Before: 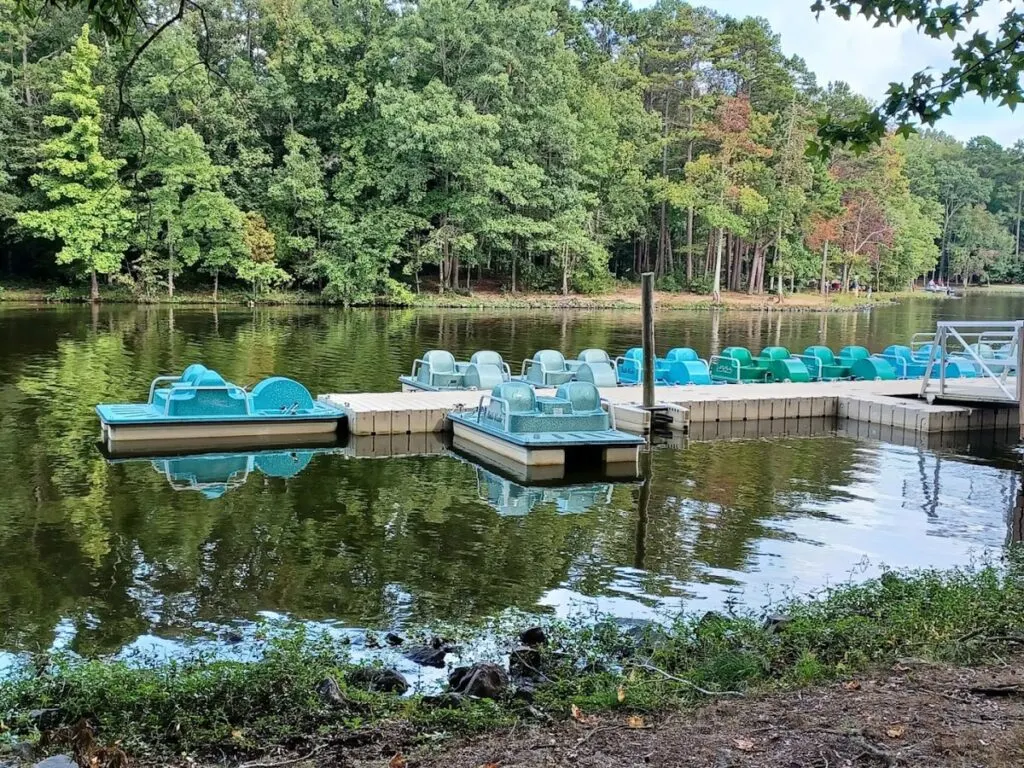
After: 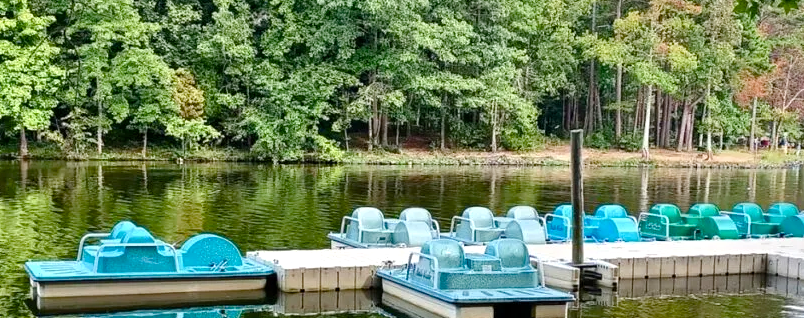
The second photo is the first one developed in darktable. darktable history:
color balance rgb: linear chroma grading › global chroma 14.679%, perceptual saturation grading › global saturation 20%, perceptual saturation grading › highlights -50.382%, perceptual saturation grading › shadows 31.077%, perceptual brilliance grading › highlights 9.241%, perceptual brilliance grading › mid-tones 5.553%
crop: left 6.97%, top 18.735%, right 14.499%, bottom 39.788%
